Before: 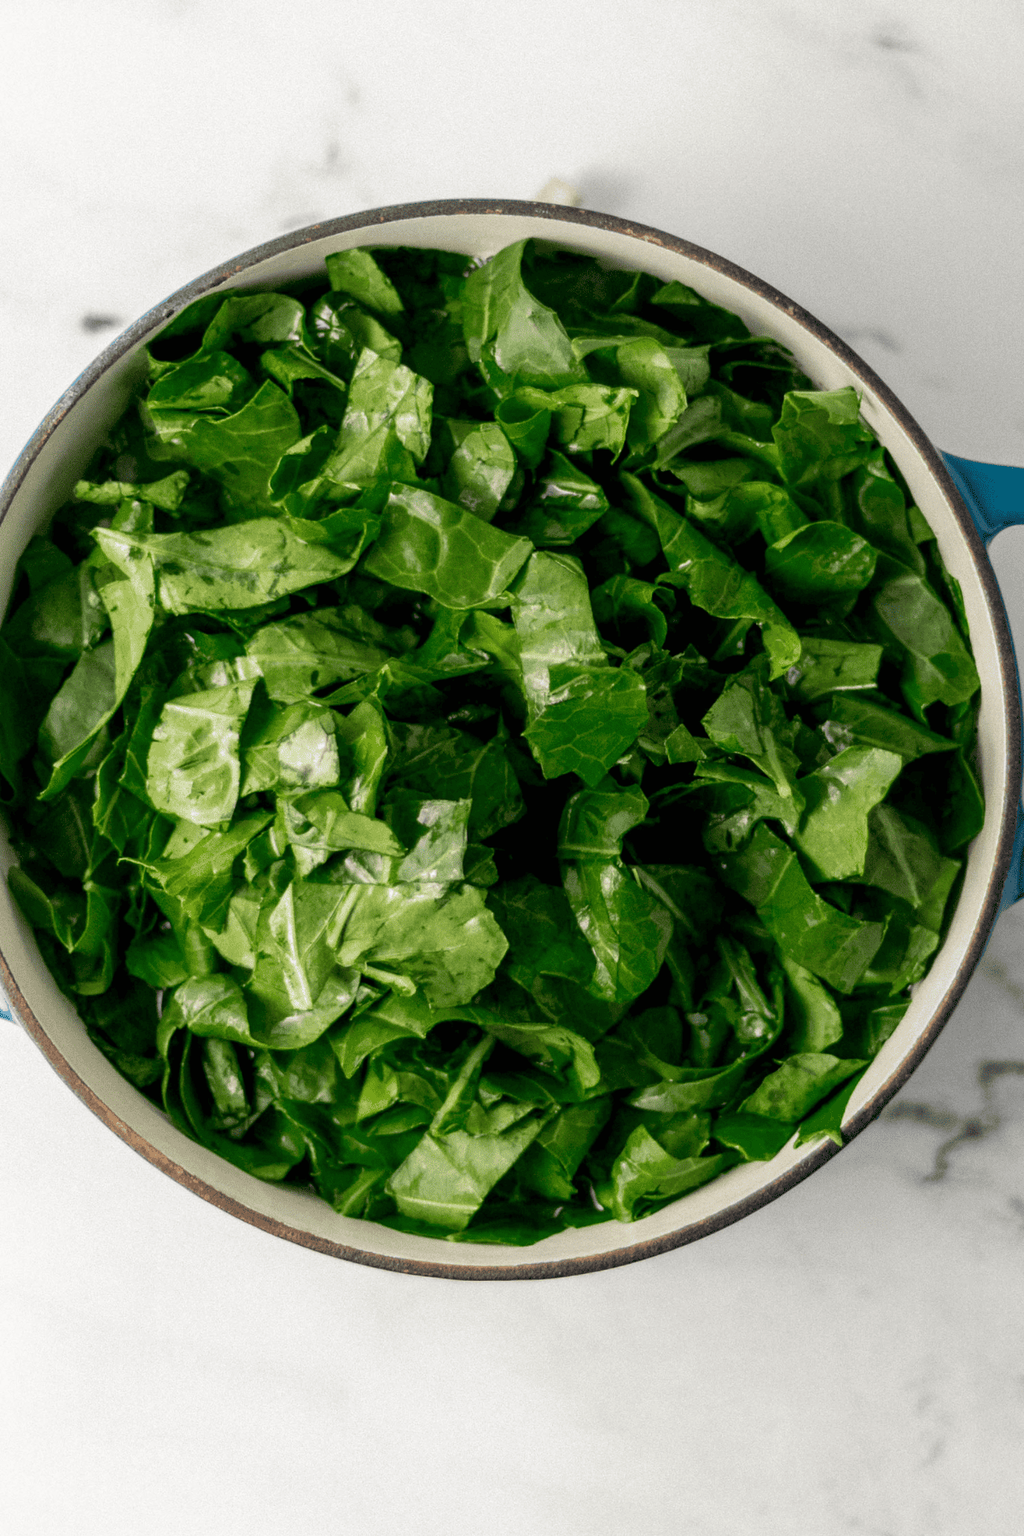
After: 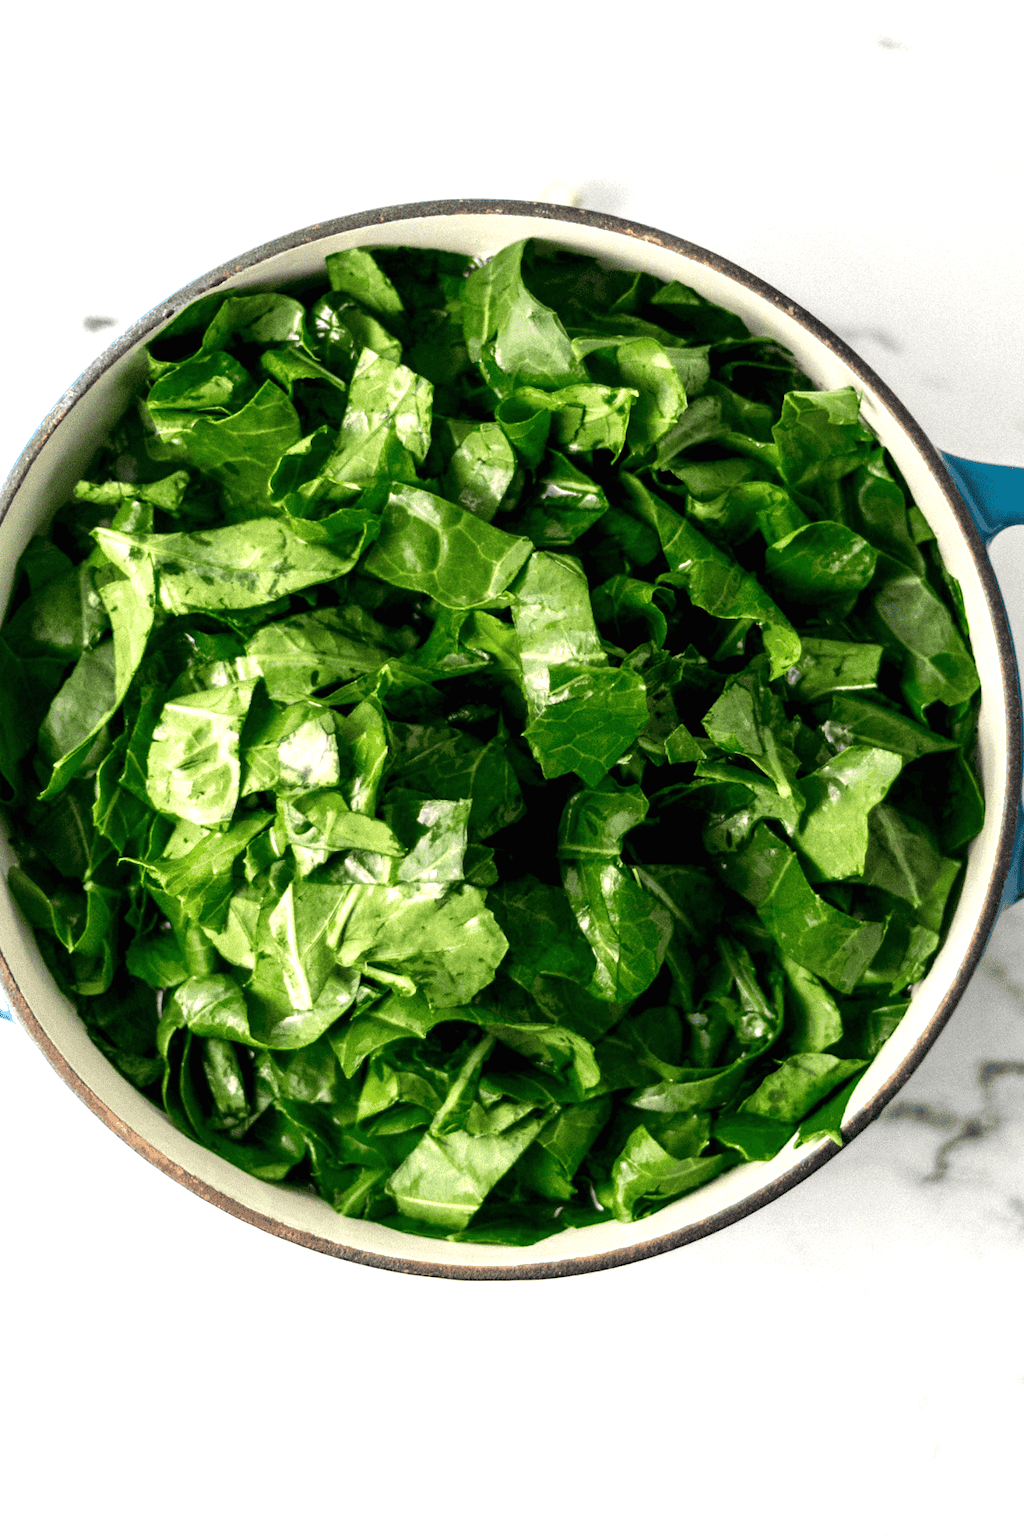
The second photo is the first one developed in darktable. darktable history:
exposure: black level correction 0, exposure 0.5 EV, compensate exposure bias true, compensate highlight preservation false
tone equalizer: -8 EV -0.417 EV, -7 EV -0.389 EV, -6 EV -0.333 EV, -5 EV -0.222 EV, -3 EV 0.222 EV, -2 EV 0.333 EV, -1 EV 0.389 EV, +0 EV 0.417 EV, edges refinement/feathering 500, mask exposure compensation -1.57 EV, preserve details no
